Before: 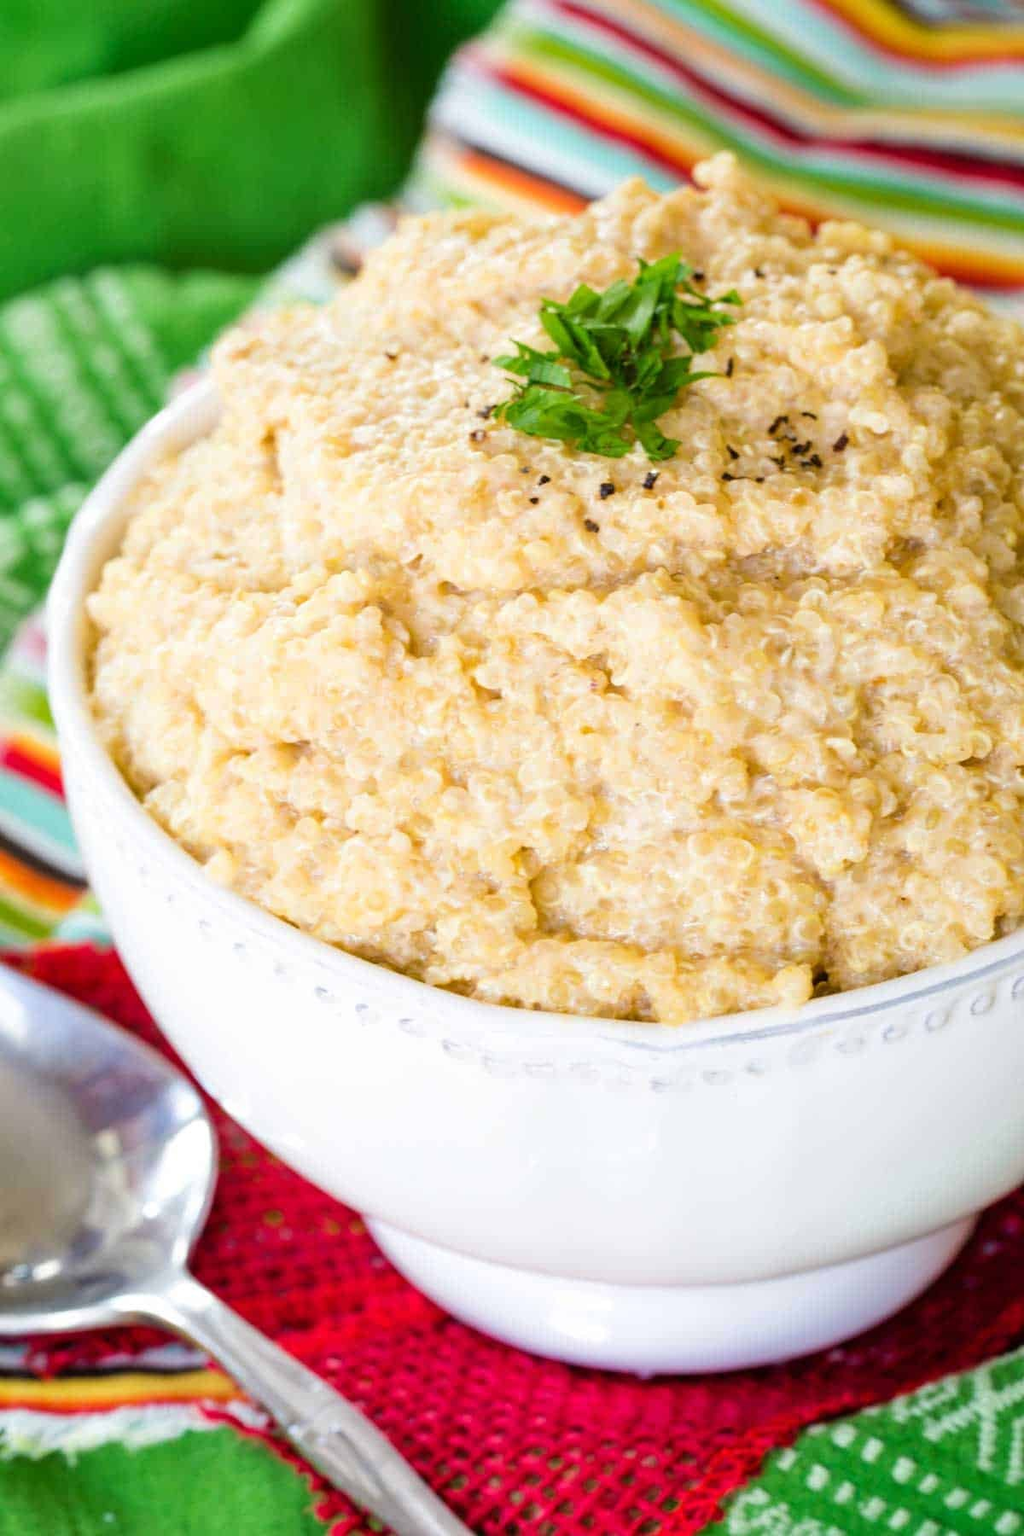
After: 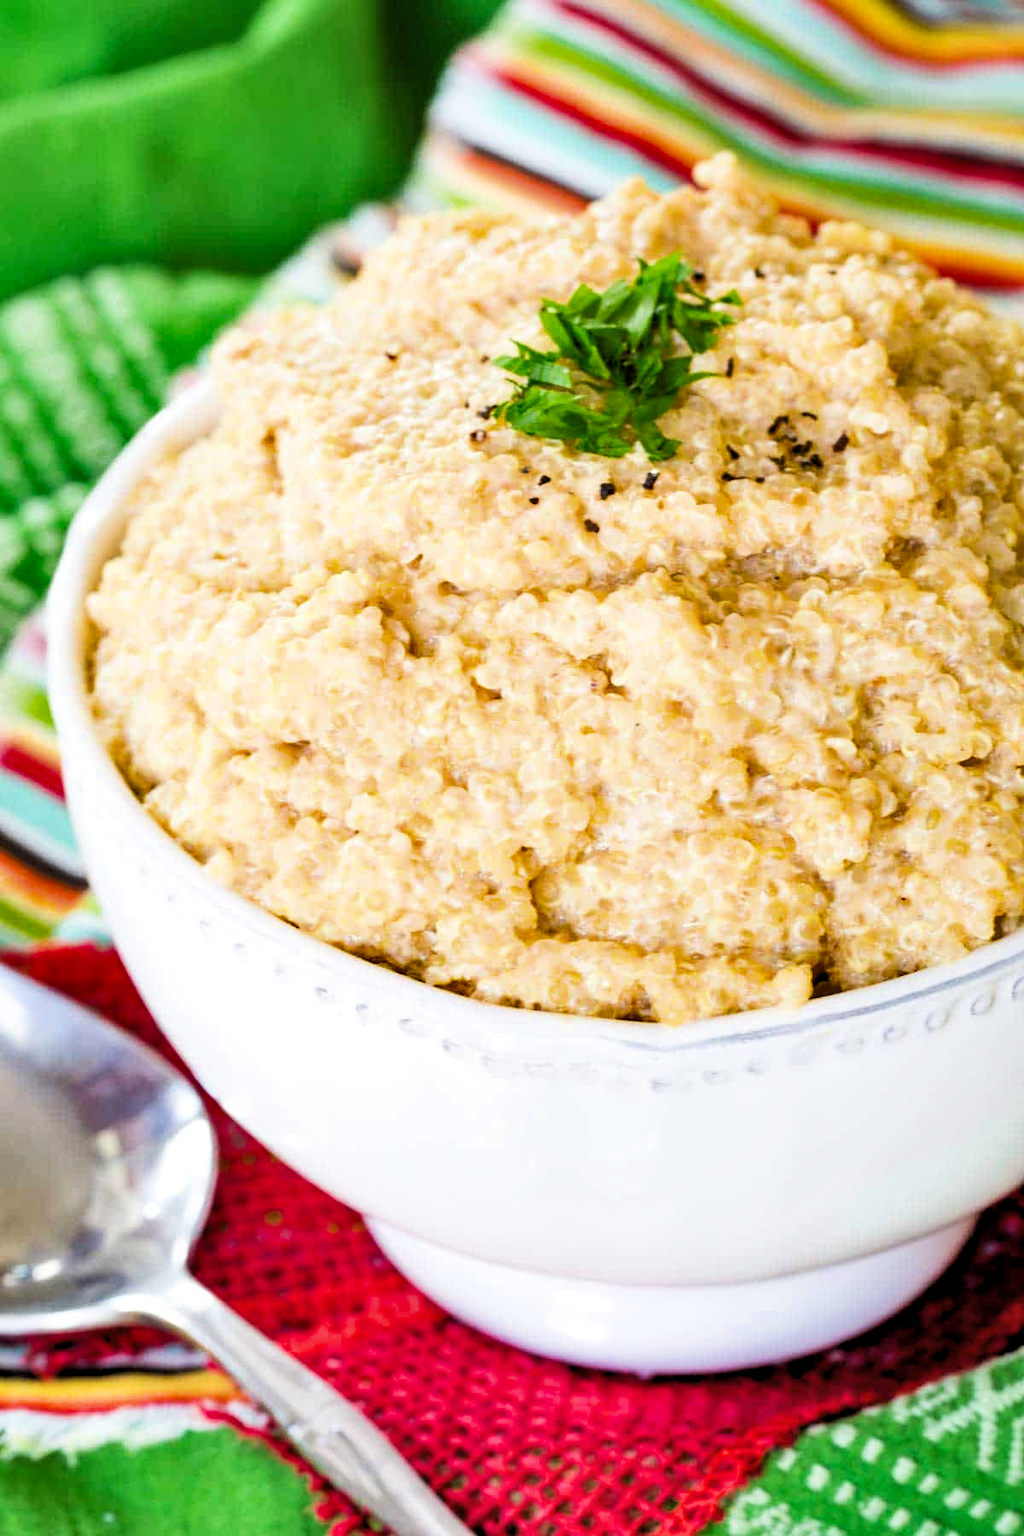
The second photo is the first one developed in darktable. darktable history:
levels: levels [0.026, 0.507, 0.987]
shadows and highlights: soften with gaussian
filmic rgb: black relative exposure -11.81 EV, white relative exposure 5.43 EV, hardness 4.47, latitude 49.71%, contrast 1.142
exposure: black level correction 0, exposure 0.5 EV, compensate exposure bias true, compensate highlight preservation false
